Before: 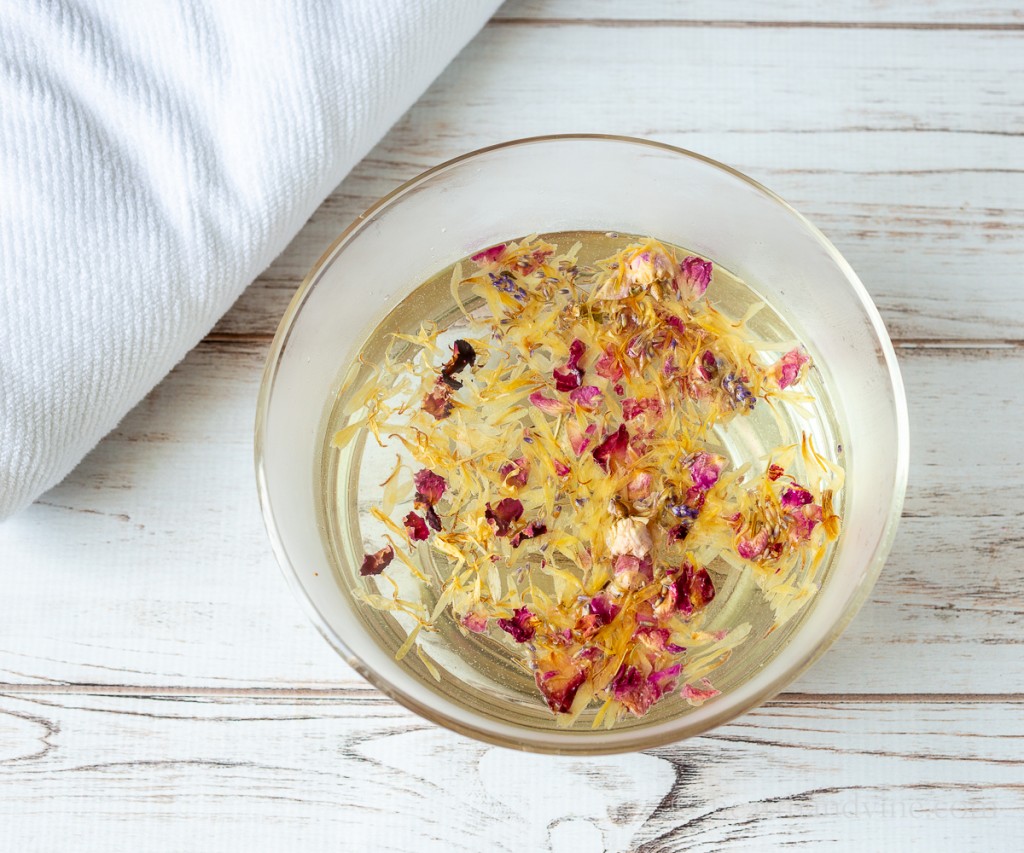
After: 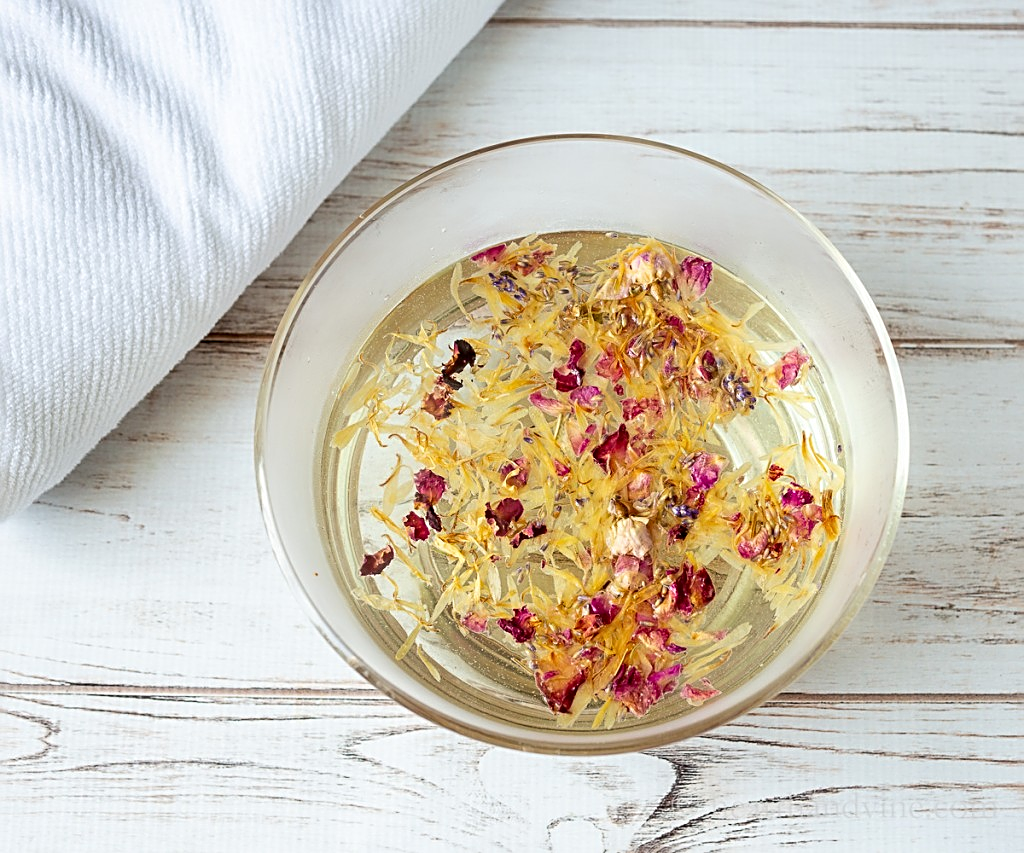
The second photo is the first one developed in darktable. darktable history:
sharpen: radius 2.537, amount 0.621
